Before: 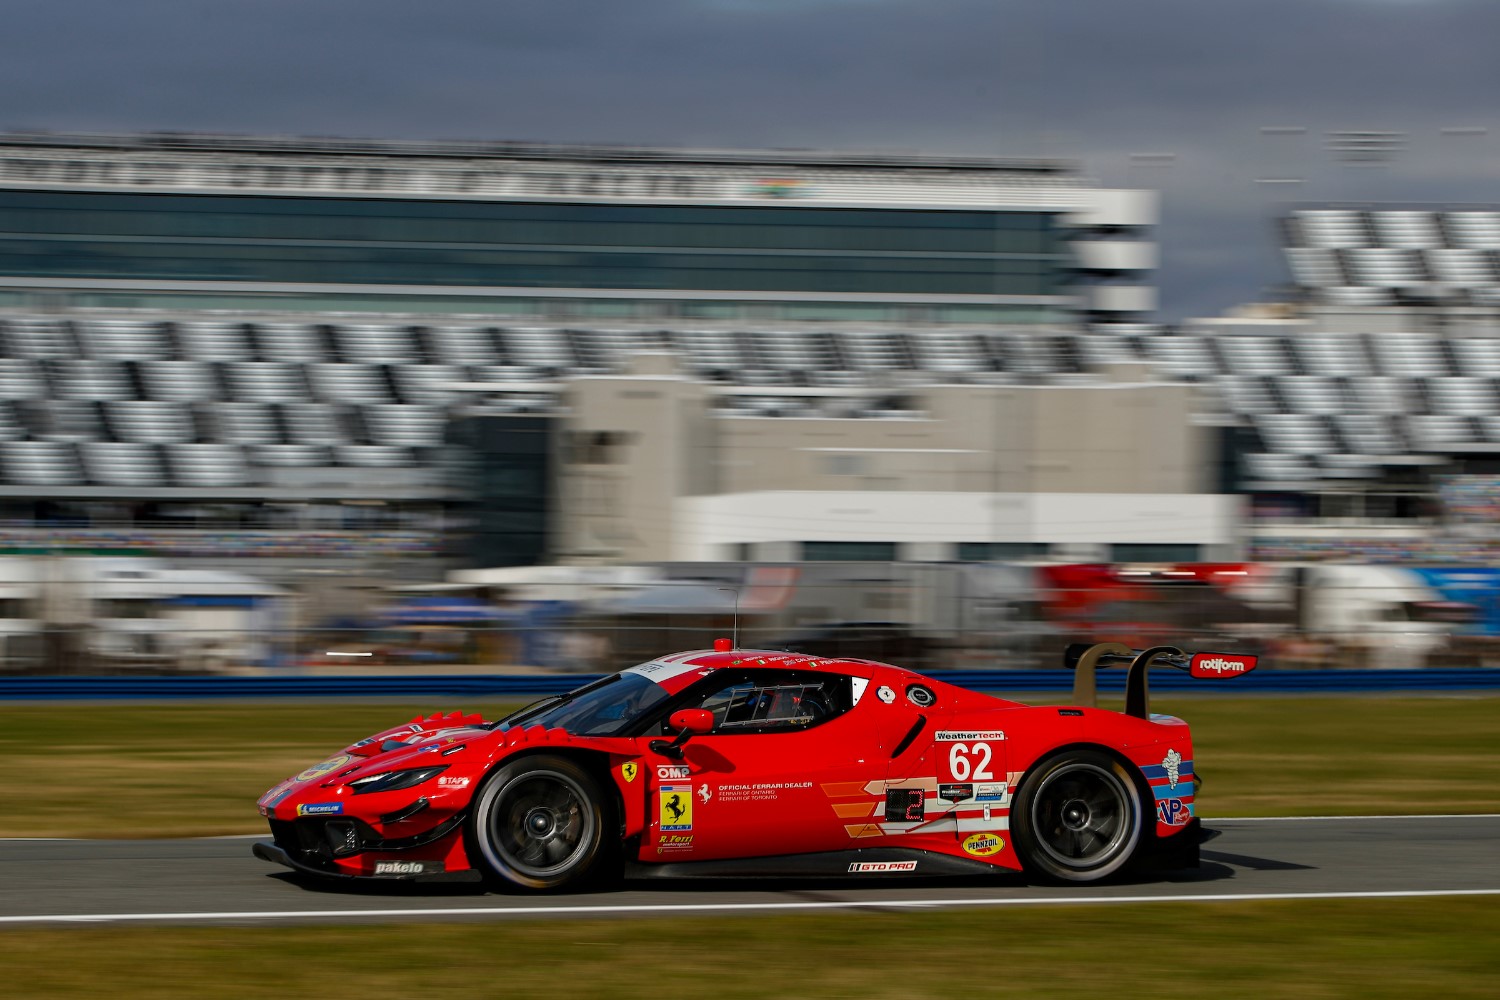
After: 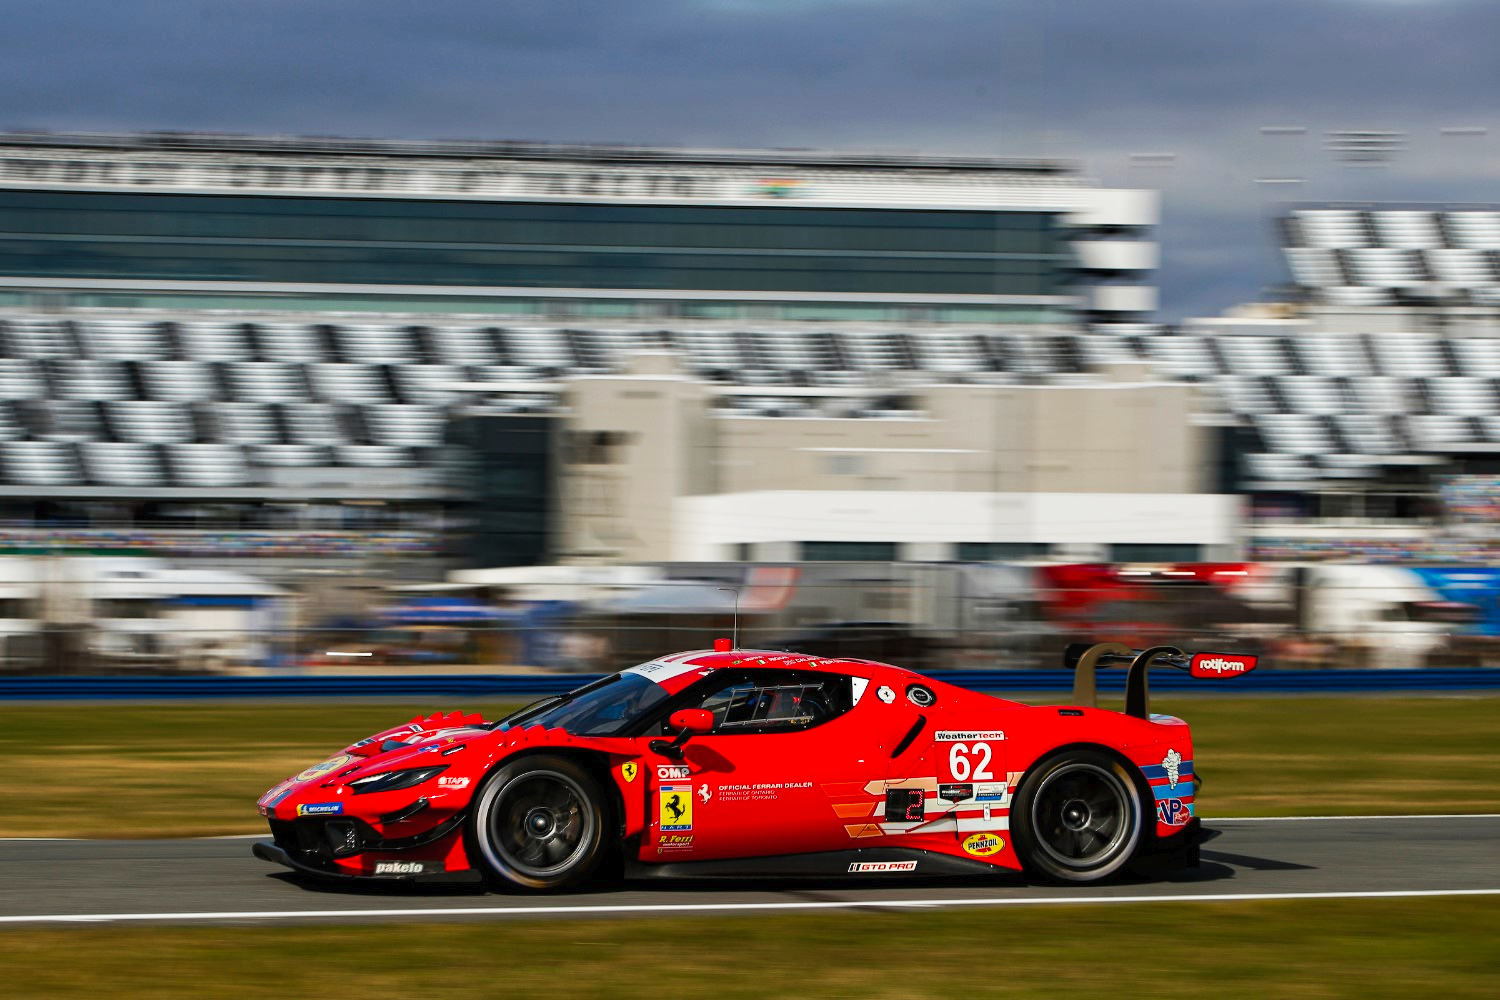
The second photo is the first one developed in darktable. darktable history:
tone curve: curves: ch0 [(0, 0) (0.003, 0.017) (0.011, 0.018) (0.025, 0.03) (0.044, 0.051) (0.069, 0.075) (0.1, 0.104) (0.136, 0.138) (0.177, 0.183) (0.224, 0.237) (0.277, 0.294) (0.335, 0.361) (0.399, 0.446) (0.468, 0.552) (0.543, 0.66) (0.623, 0.753) (0.709, 0.843) (0.801, 0.912) (0.898, 0.962) (1, 1)], preserve colors none
